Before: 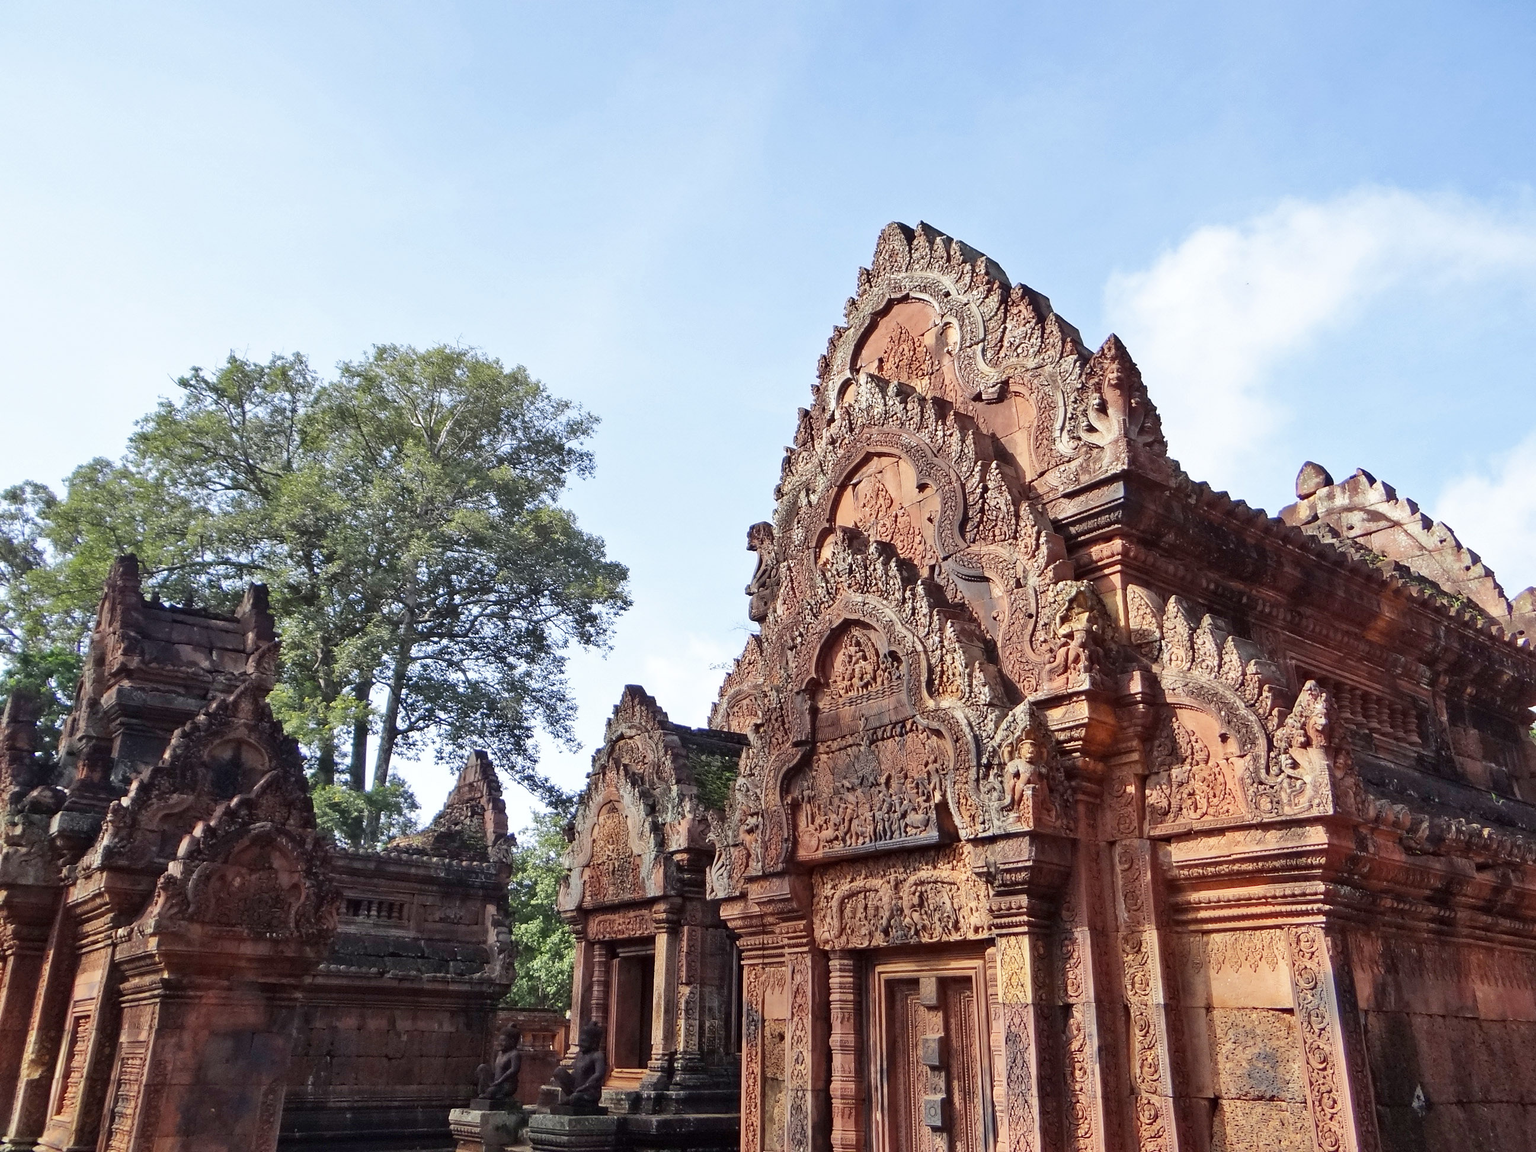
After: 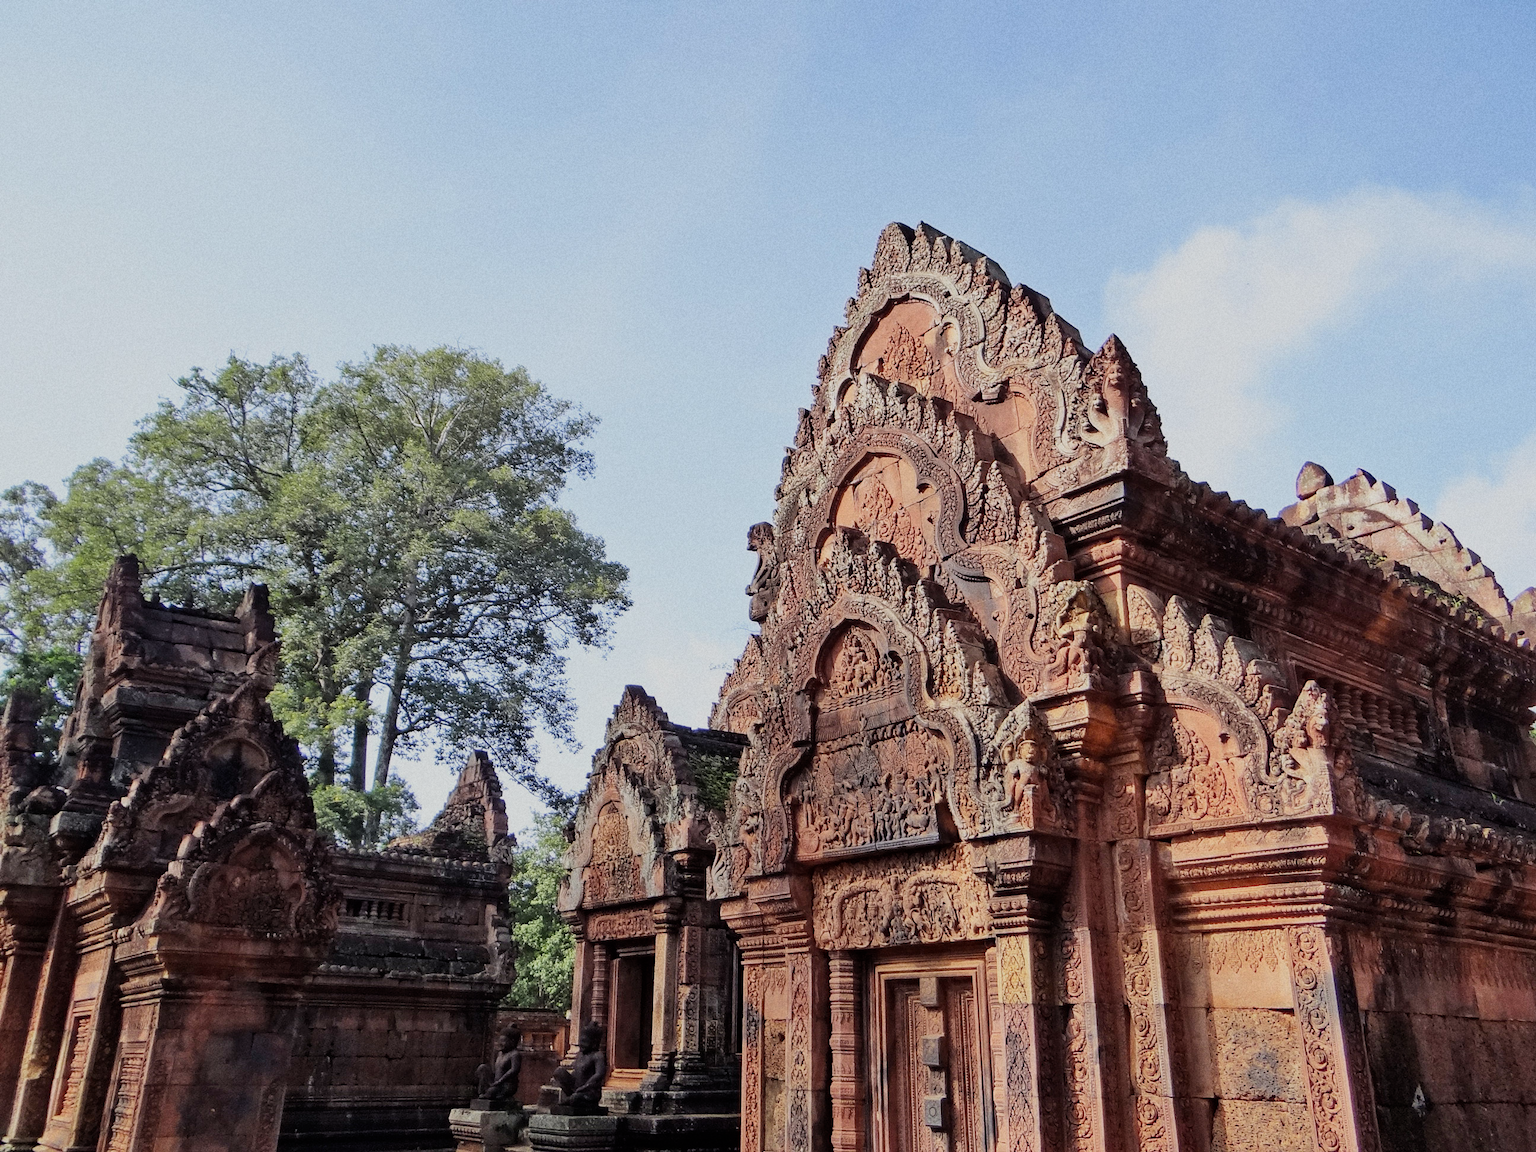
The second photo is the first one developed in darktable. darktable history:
grain: strength 26%
filmic rgb: black relative exposure -7.65 EV, white relative exposure 4.56 EV, hardness 3.61, color science v6 (2022)
